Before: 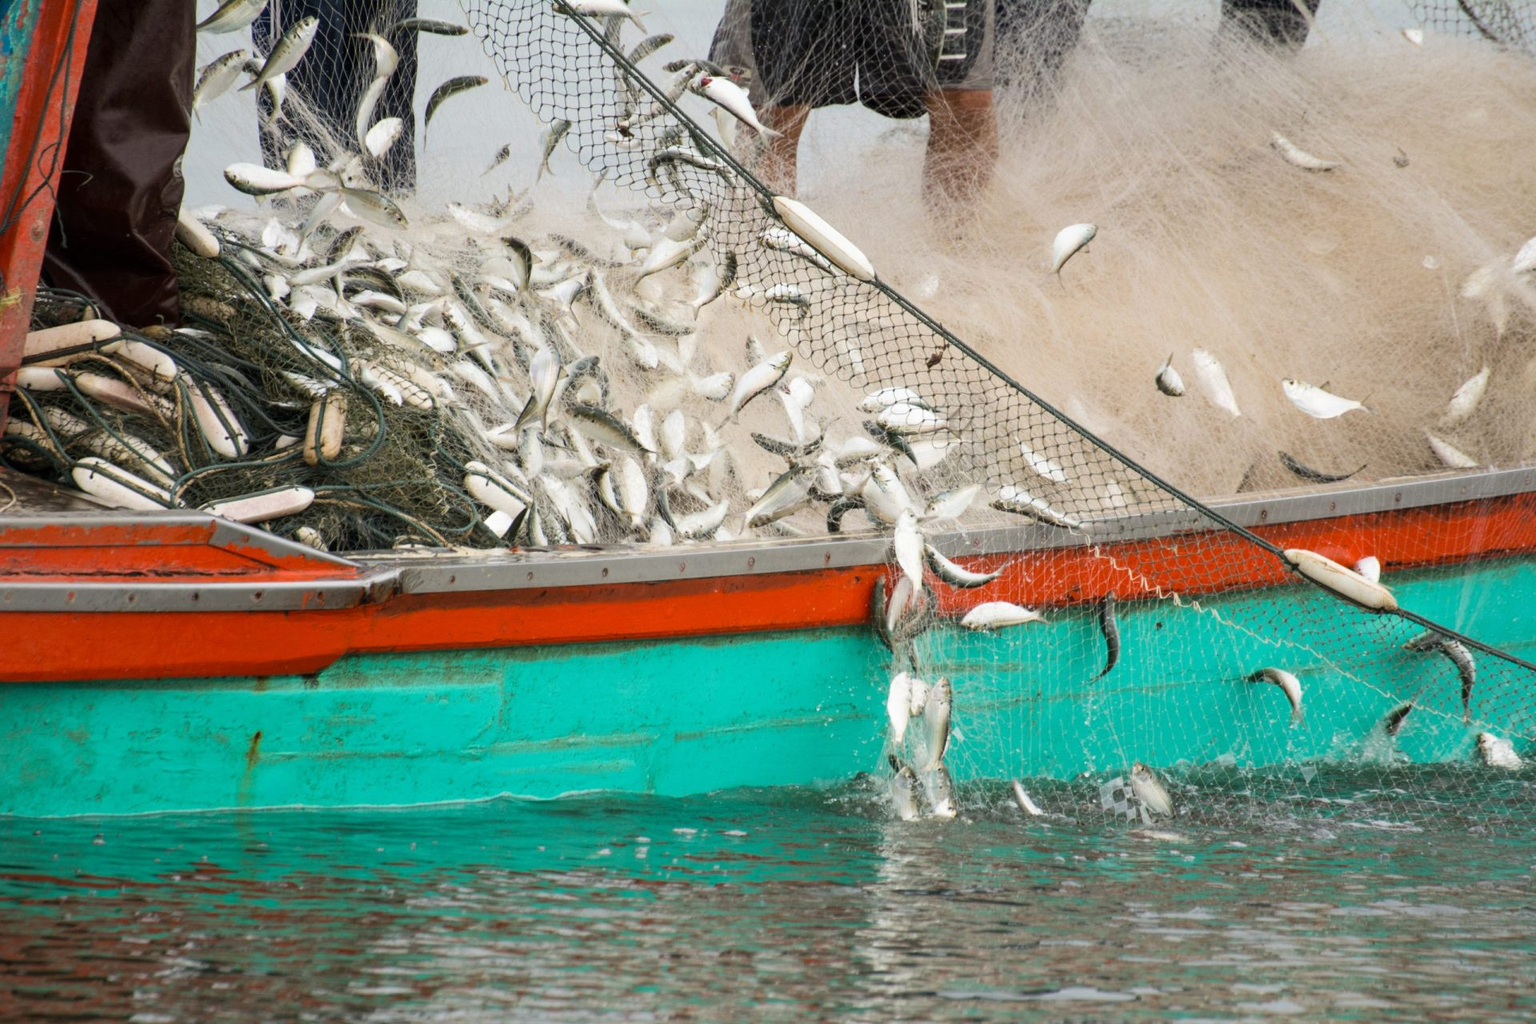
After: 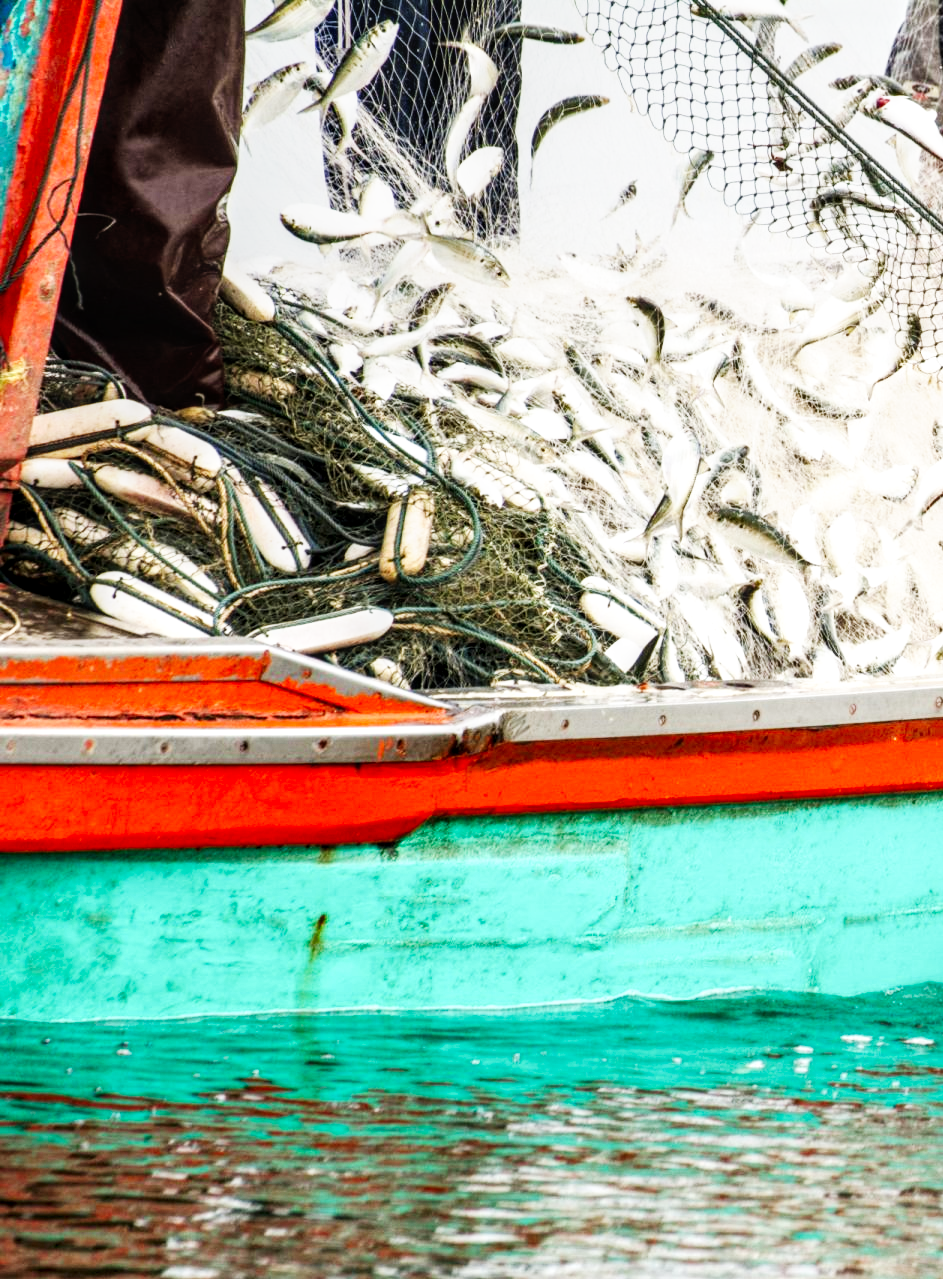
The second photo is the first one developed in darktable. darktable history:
shadows and highlights: shadows 37.27, highlights -28.18, soften with gaussian
crop and rotate: left 0%, top 0%, right 50.845%
base curve: curves: ch0 [(0, 0) (0.007, 0.004) (0.027, 0.03) (0.046, 0.07) (0.207, 0.54) (0.442, 0.872) (0.673, 0.972) (1, 1)], preserve colors none
local contrast: detail 130%
